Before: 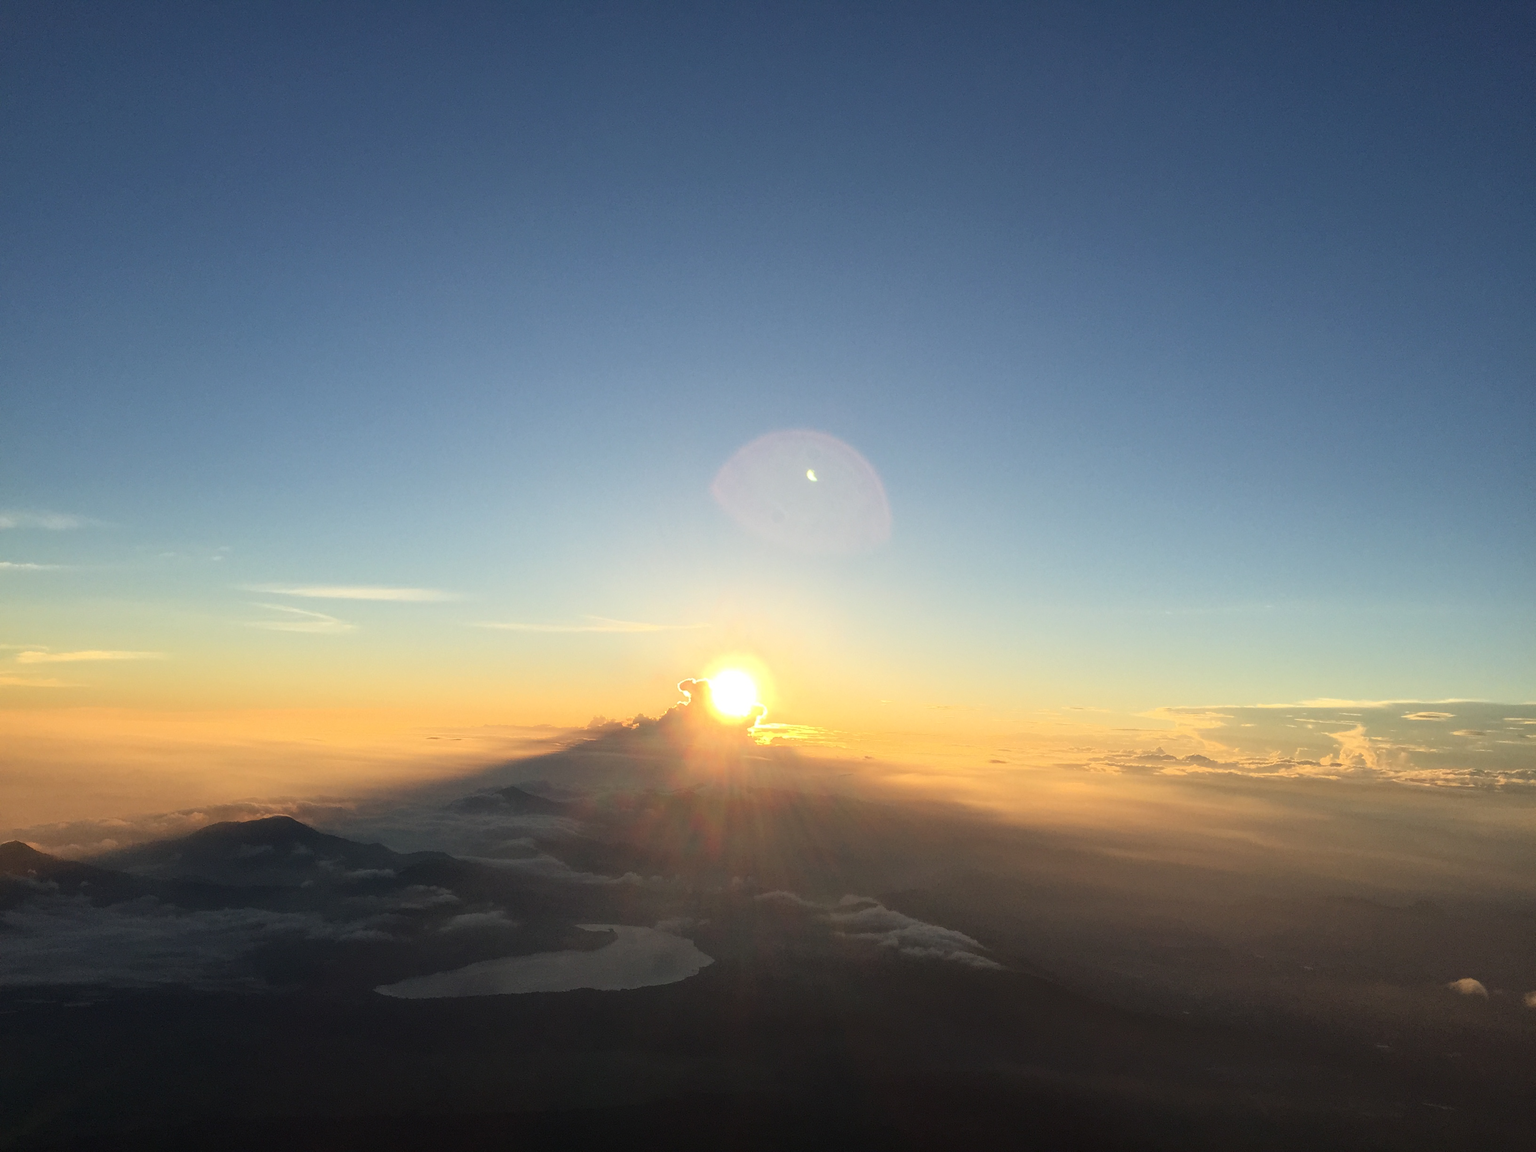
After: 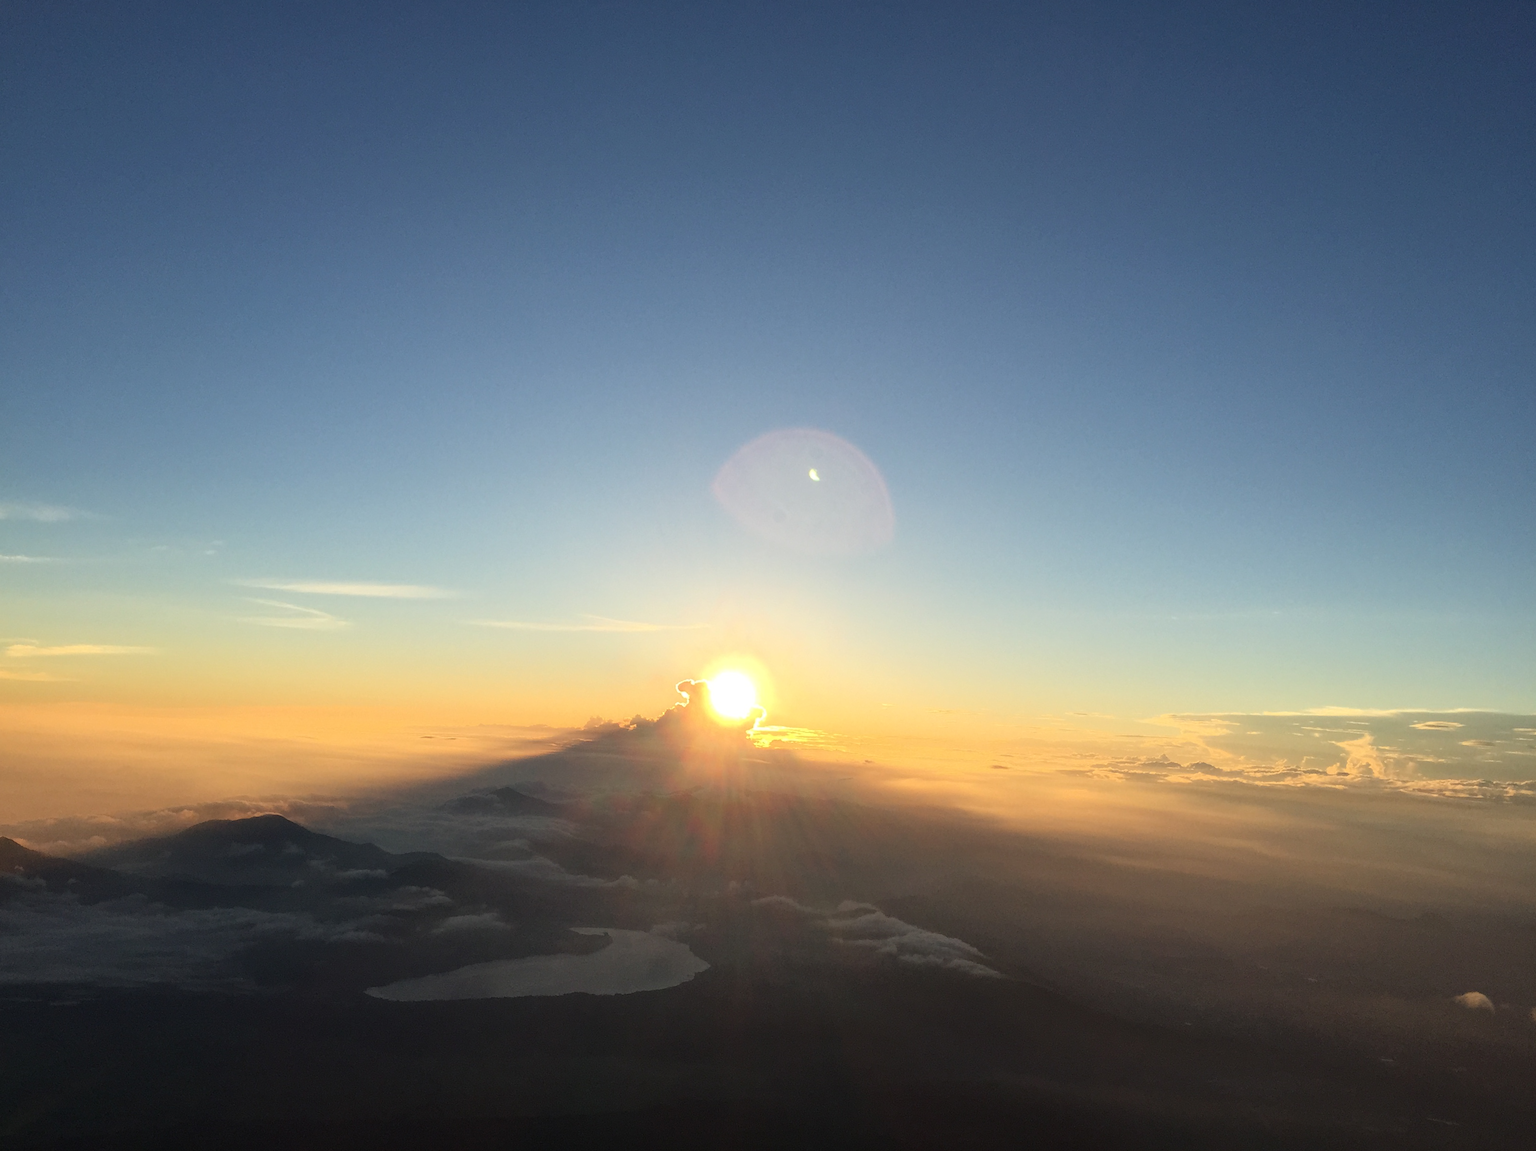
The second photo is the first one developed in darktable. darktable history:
crop and rotate: angle -0.616°
